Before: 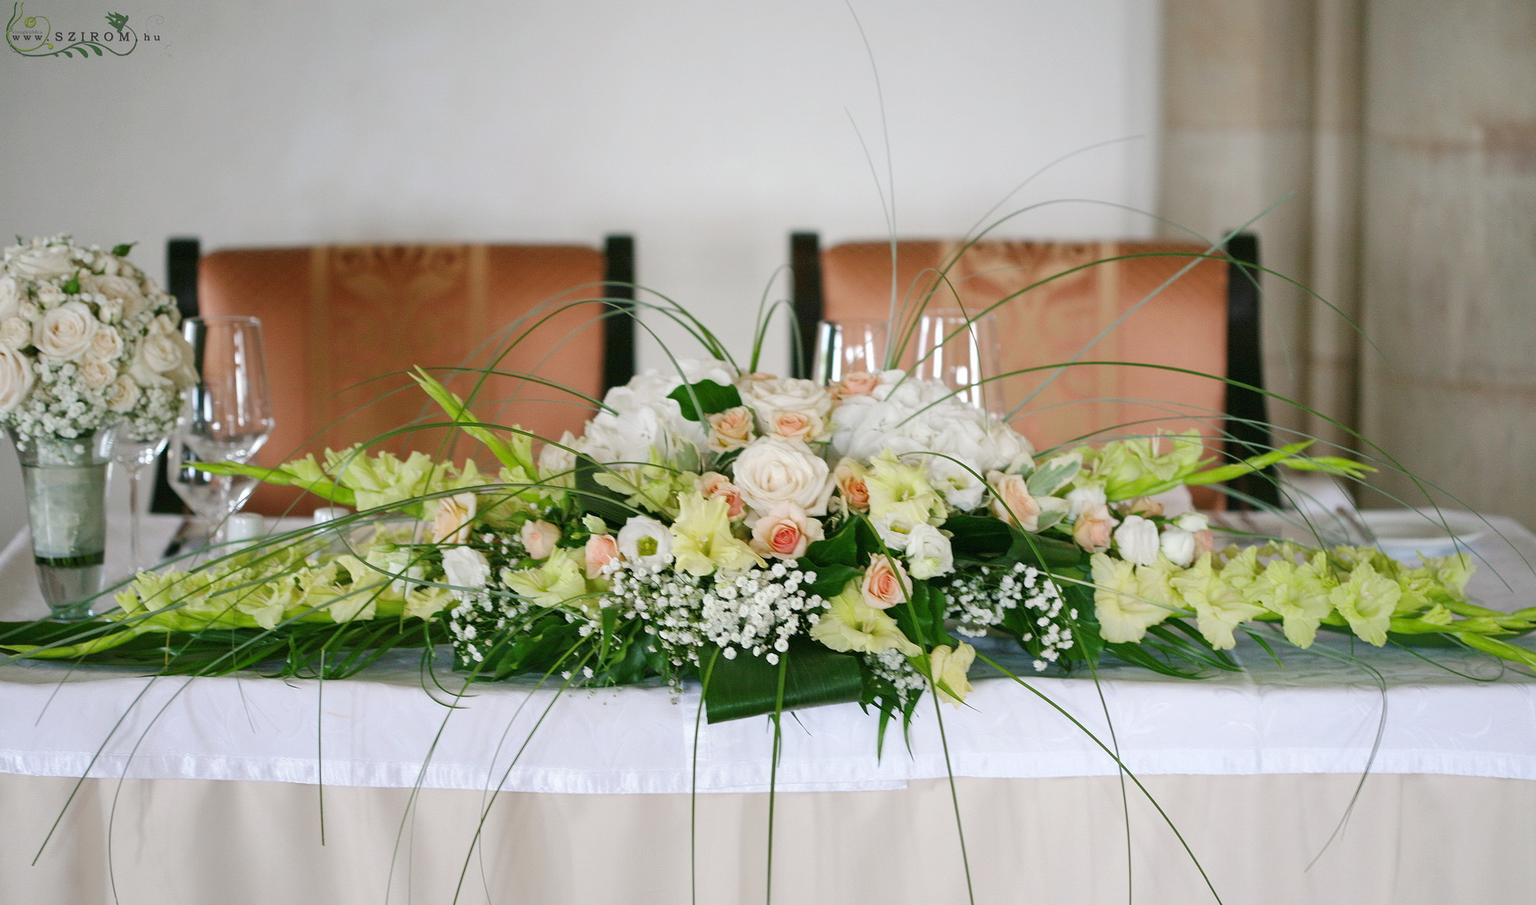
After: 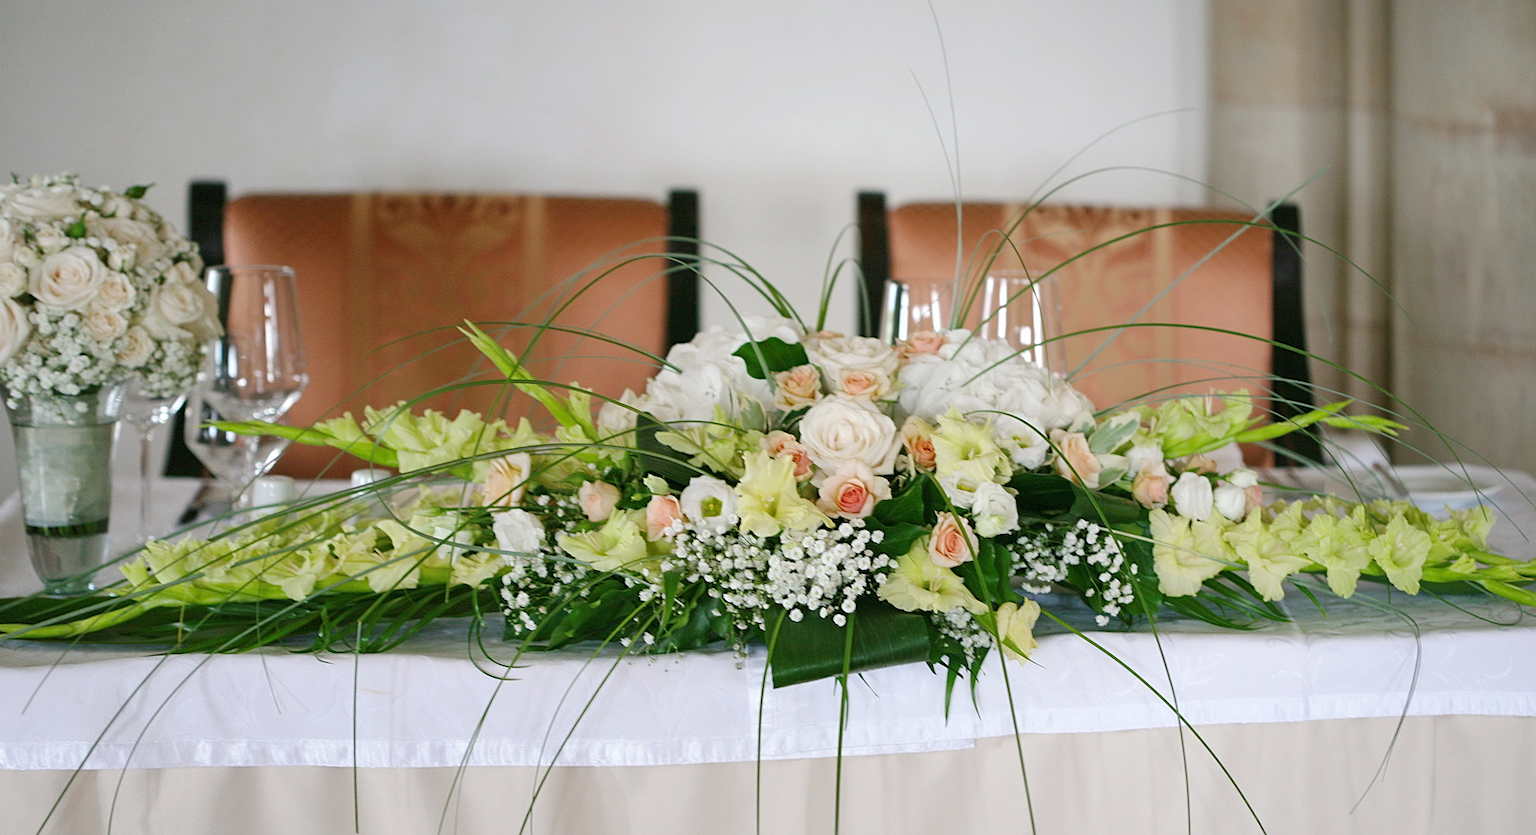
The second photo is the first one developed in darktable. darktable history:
rotate and perspective: rotation -0.013°, lens shift (vertical) -0.027, lens shift (horizontal) 0.178, crop left 0.016, crop right 0.989, crop top 0.082, crop bottom 0.918
sharpen: amount 0.2
